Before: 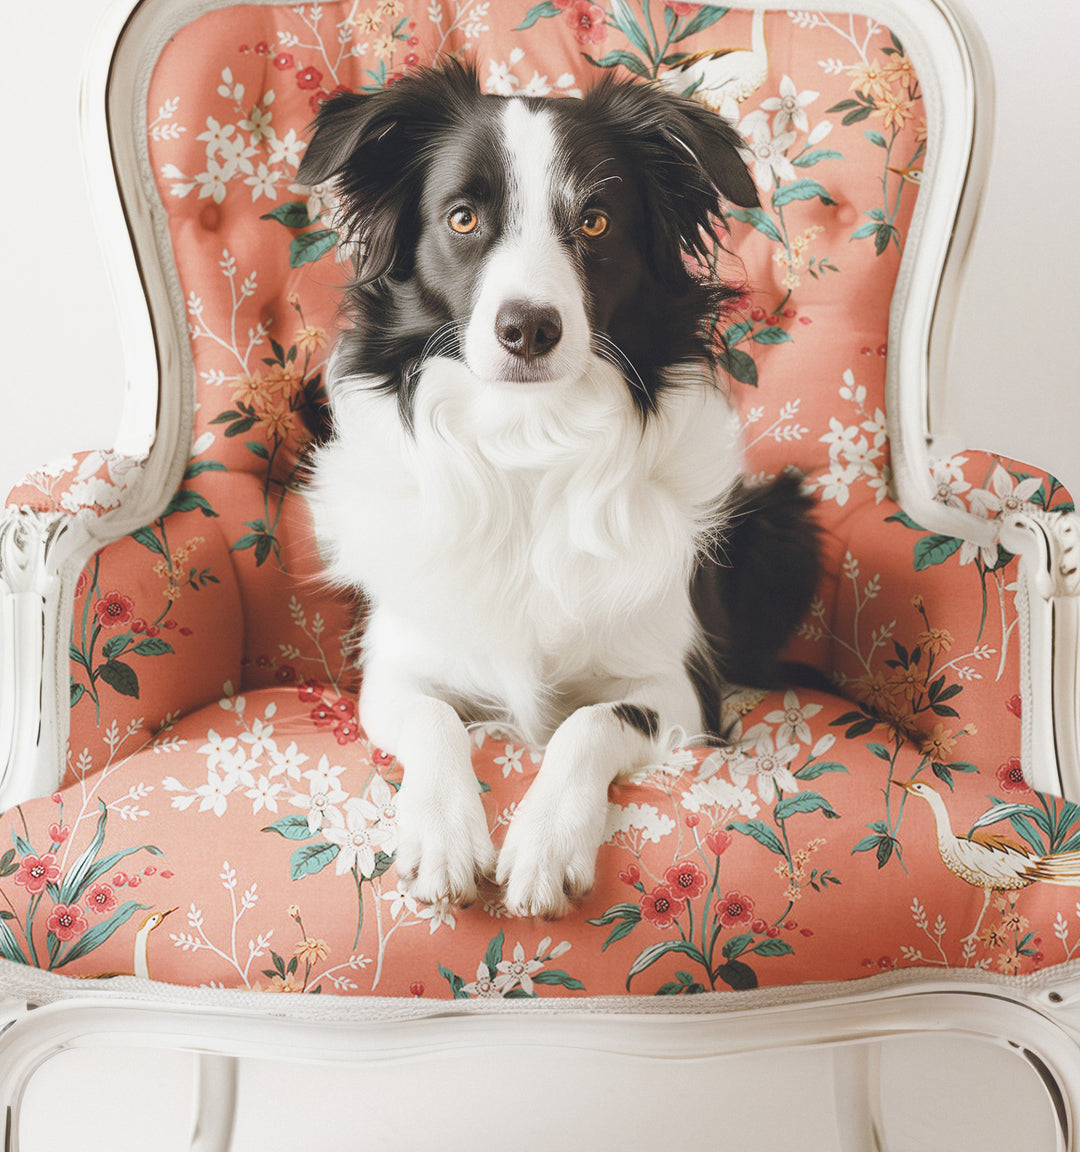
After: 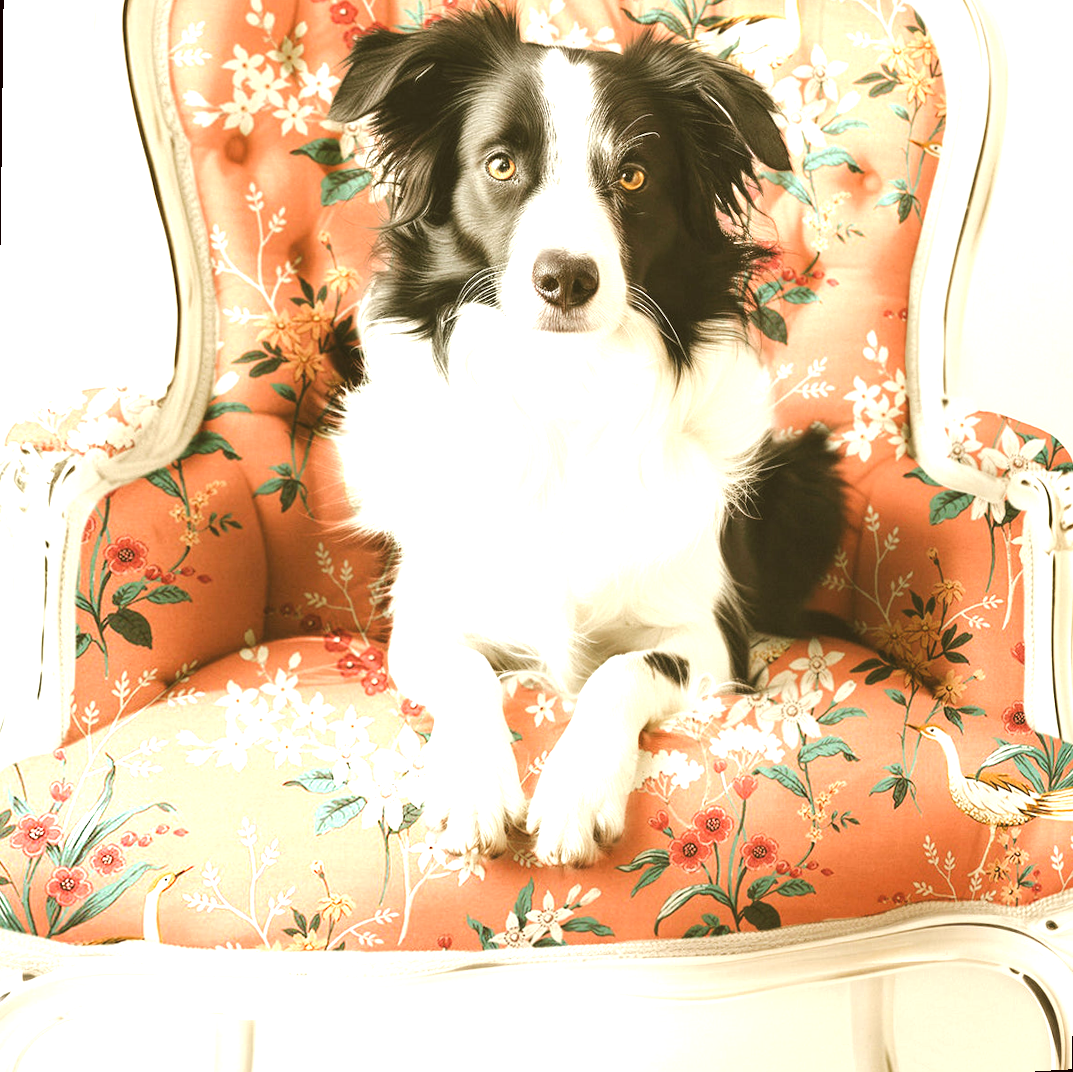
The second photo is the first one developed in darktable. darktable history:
tone equalizer: -8 EV -0.417 EV, -7 EV -0.389 EV, -6 EV -0.333 EV, -5 EV -0.222 EV, -3 EV 0.222 EV, -2 EV 0.333 EV, -1 EV 0.389 EV, +0 EV 0.417 EV, edges refinement/feathering 500, mask exposure compensation -1.57 EV, preserve details no
rotate and perspective: rotation 0.679°, lens shift (horizontal) 0.136, crop left 0.009, crop right 0.991, crop top 0.078, crop bottom 0.95
exposure: black level correction 0, exposure 0.6 EV, compensate exposure bias true, compensate highlight preservation false
color correction: highlights a* -1.43, highlights b* 10.12, shadows a* 0.395, shadows b* 19.35
